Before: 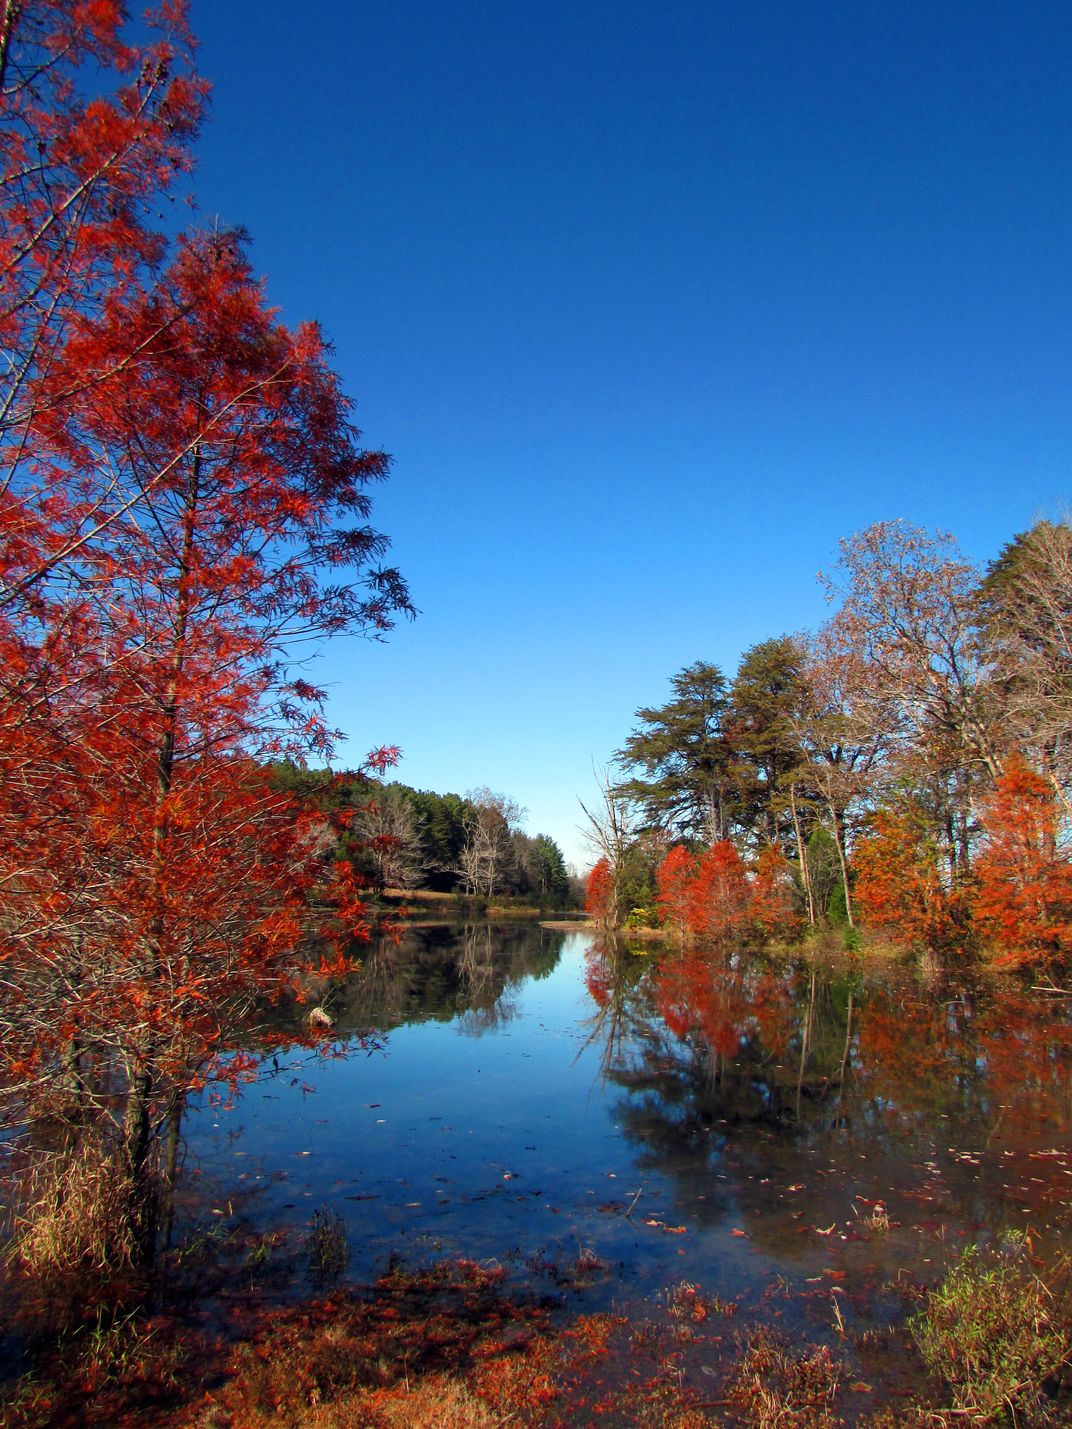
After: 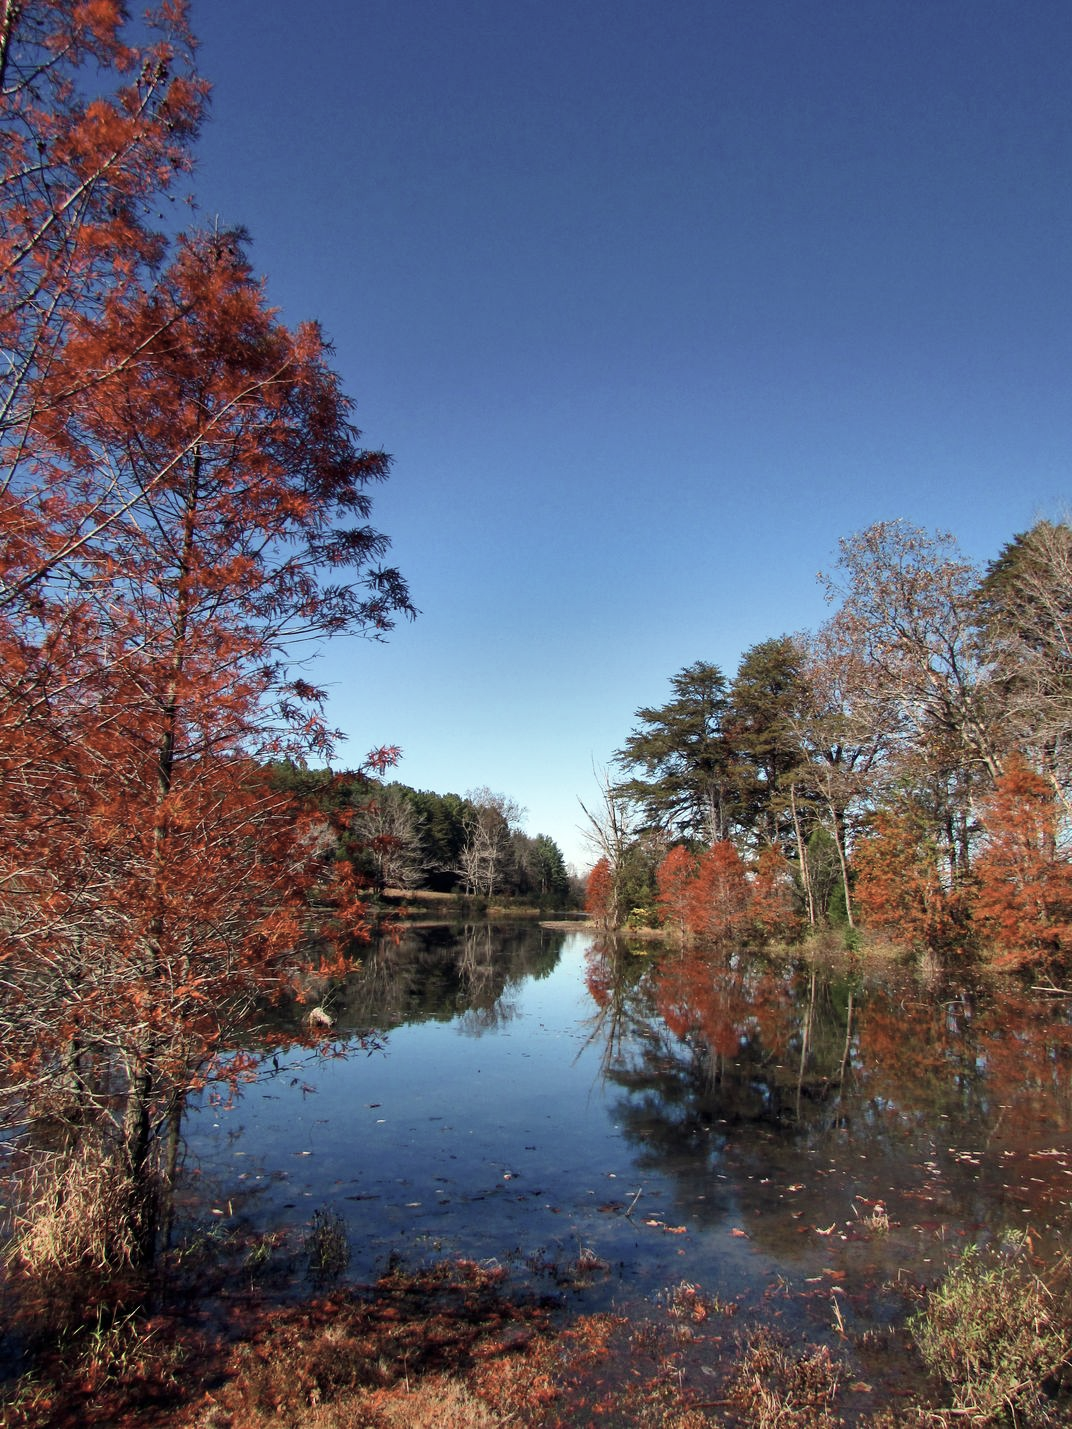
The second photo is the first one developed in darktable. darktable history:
contrast brightness saturation: contrast 0.102, saturation -0.36
shadows and highlights: white point adjustment 0.083, highlights -69.6, soften with gaussian
